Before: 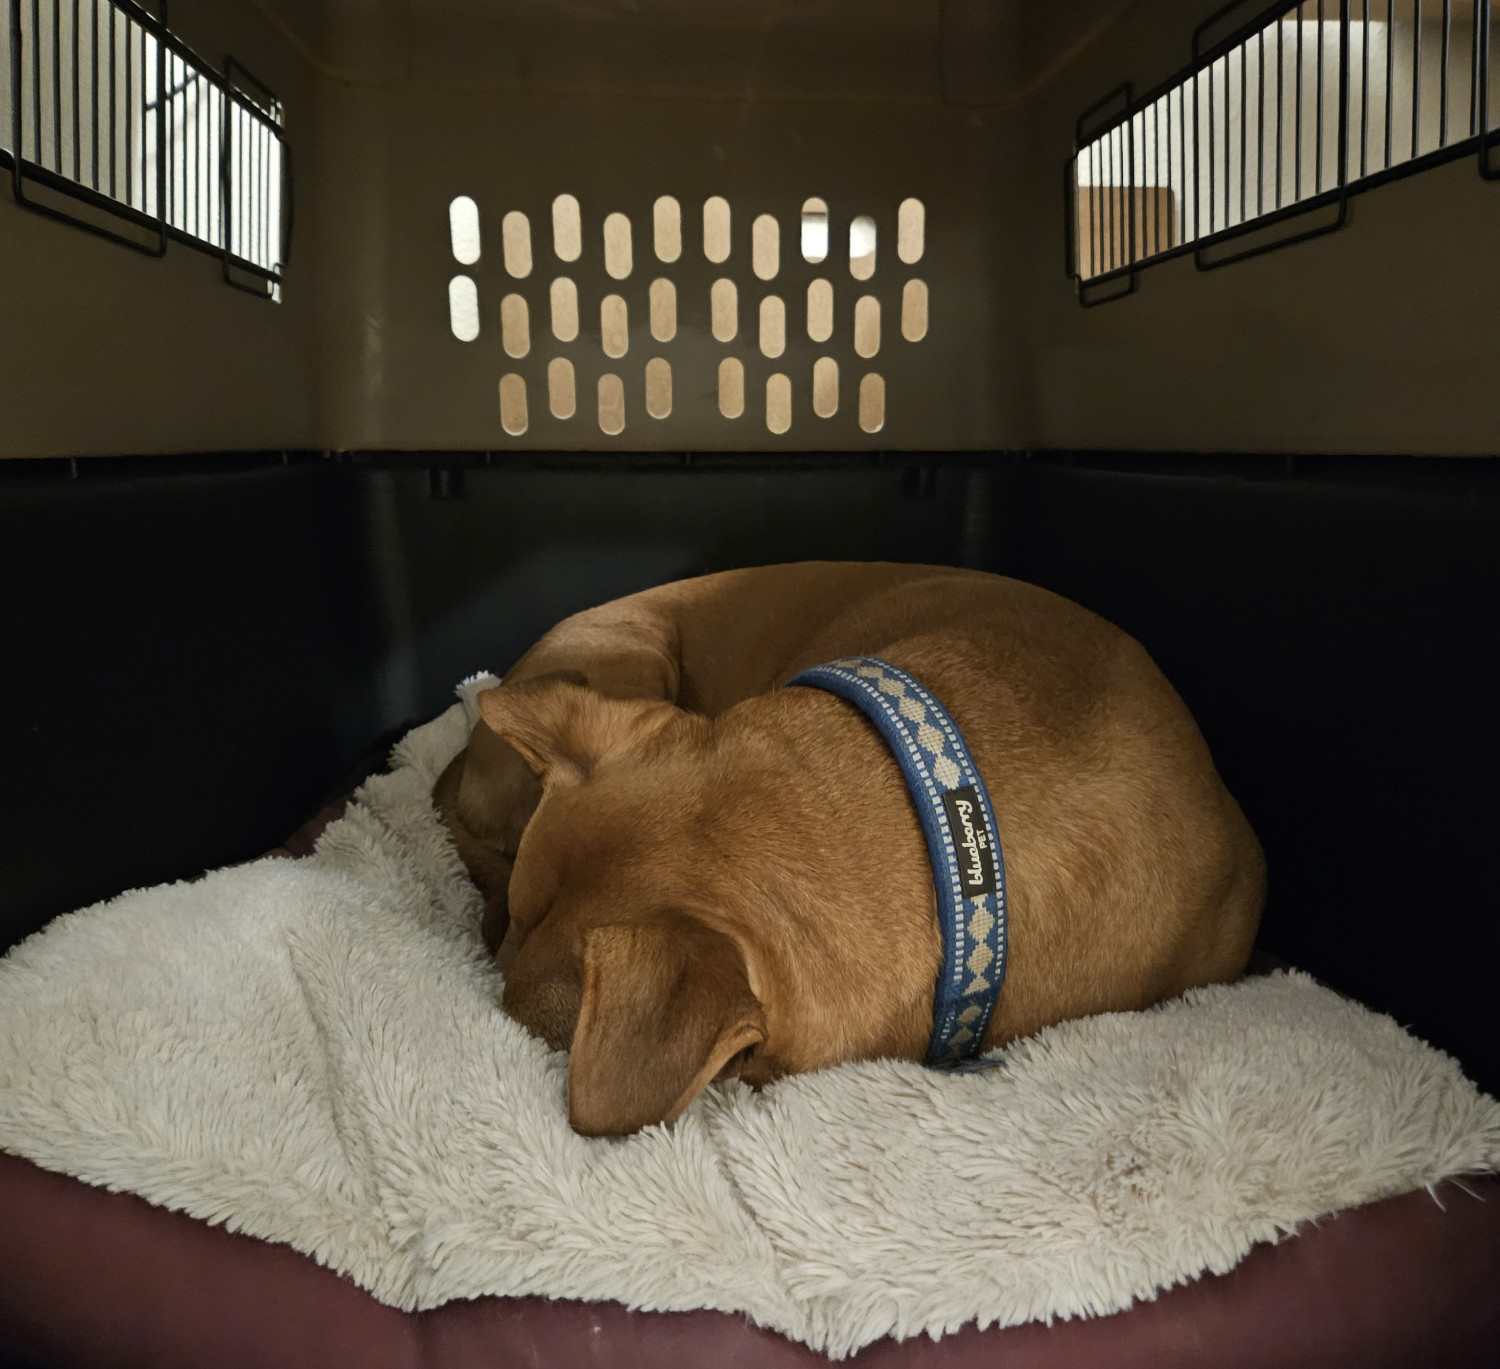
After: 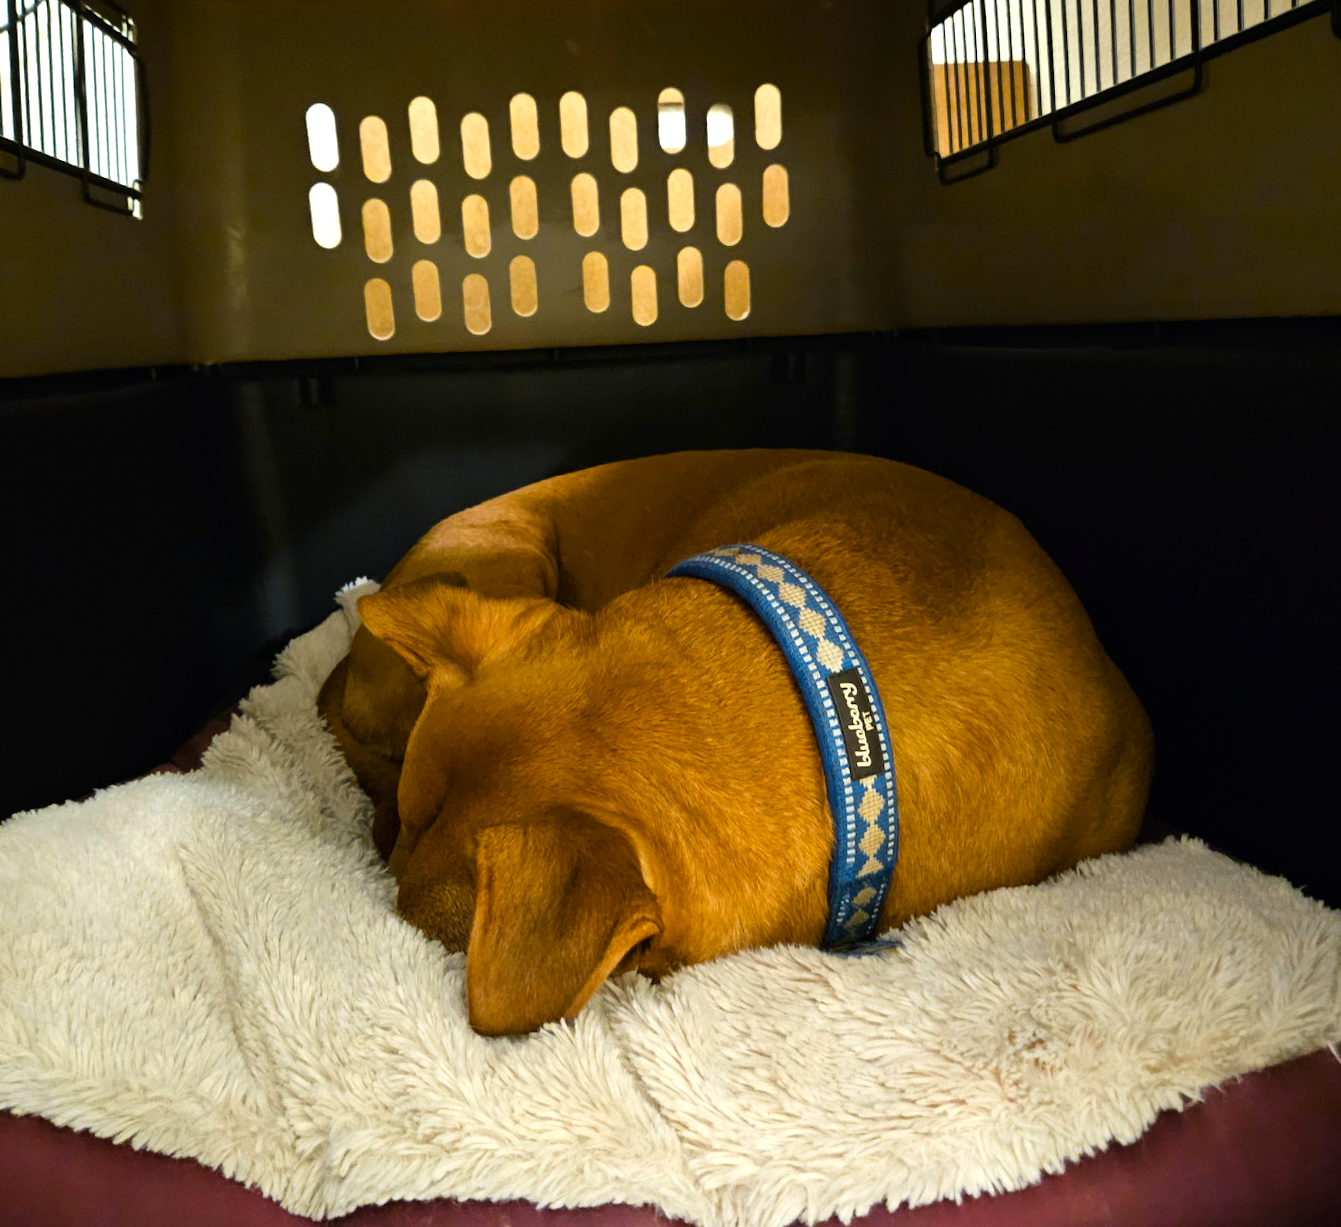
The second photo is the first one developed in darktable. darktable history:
tone equalizer: -8 EV -0.76 EV, -7 EV -0.723 EV, -6 EV -0.623 EV, -5 EV -0.414 EV, -3 EV 0.375 EV, -2 EV 0.6 EV, -1 EV 0.691 EV, +0 EV 0.777 EV
crop and rotate: angle 2.76°, left 5.958%, top 5.682%
color balance rgb: linear chroma grading › global chroma 33.42%, perceptual saturation grading › global saturation 9.664%, global vibrance 20%
